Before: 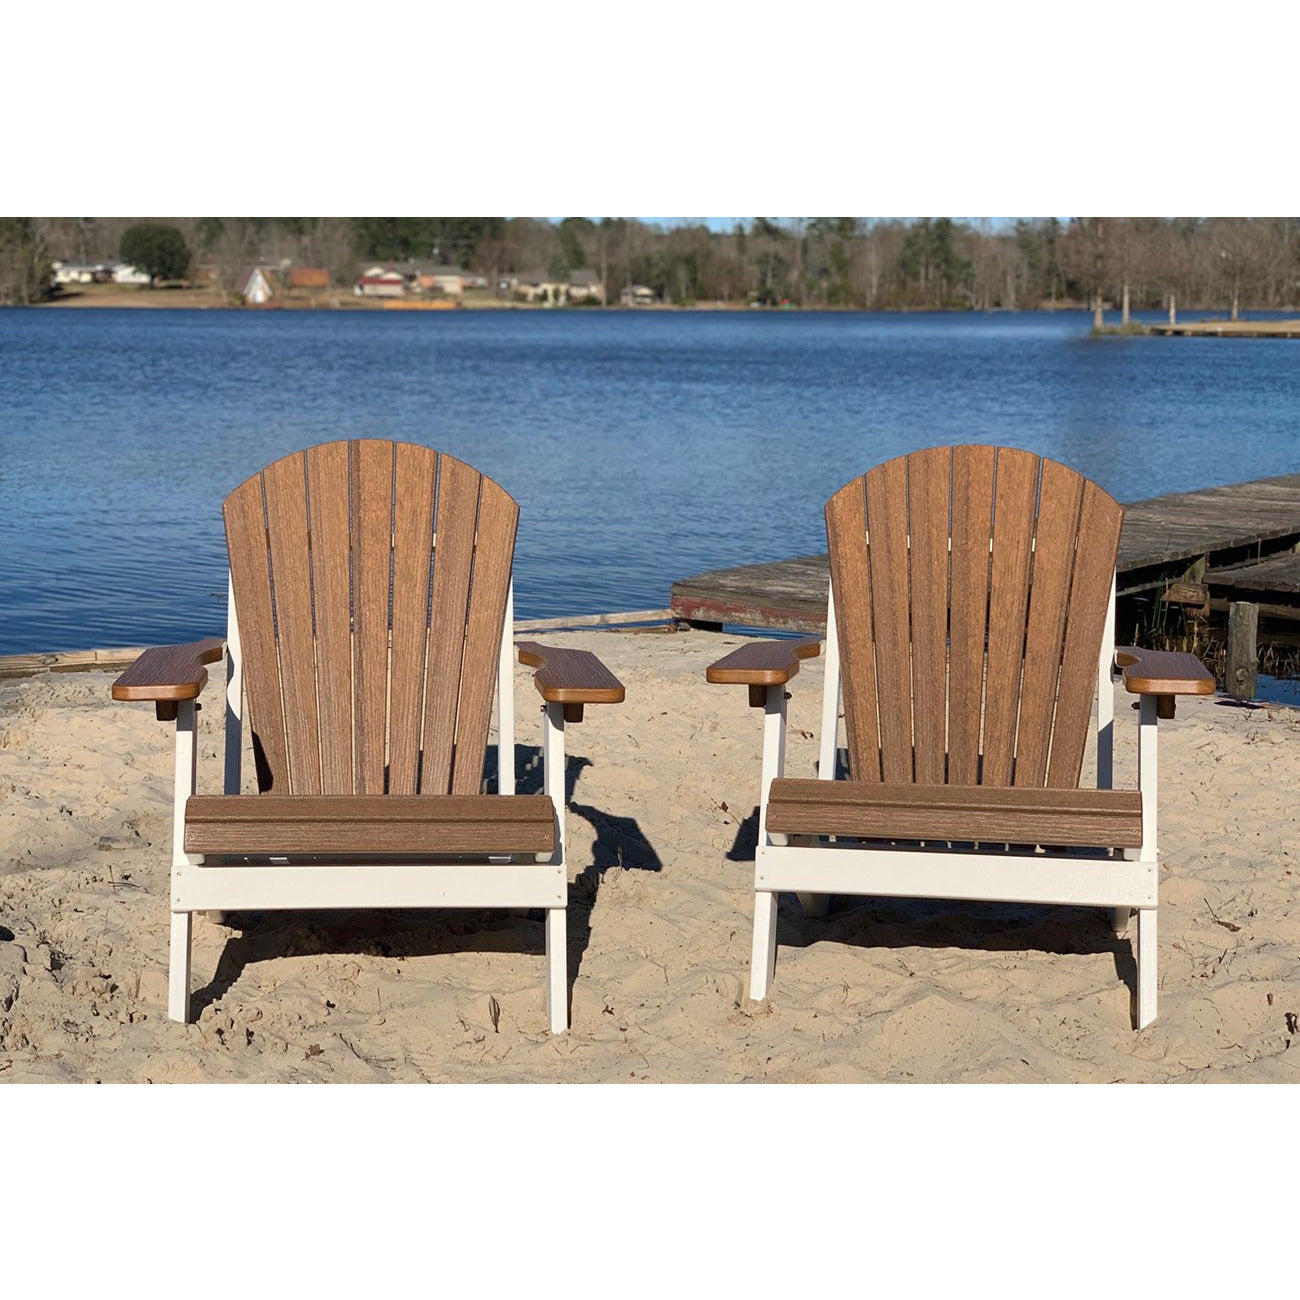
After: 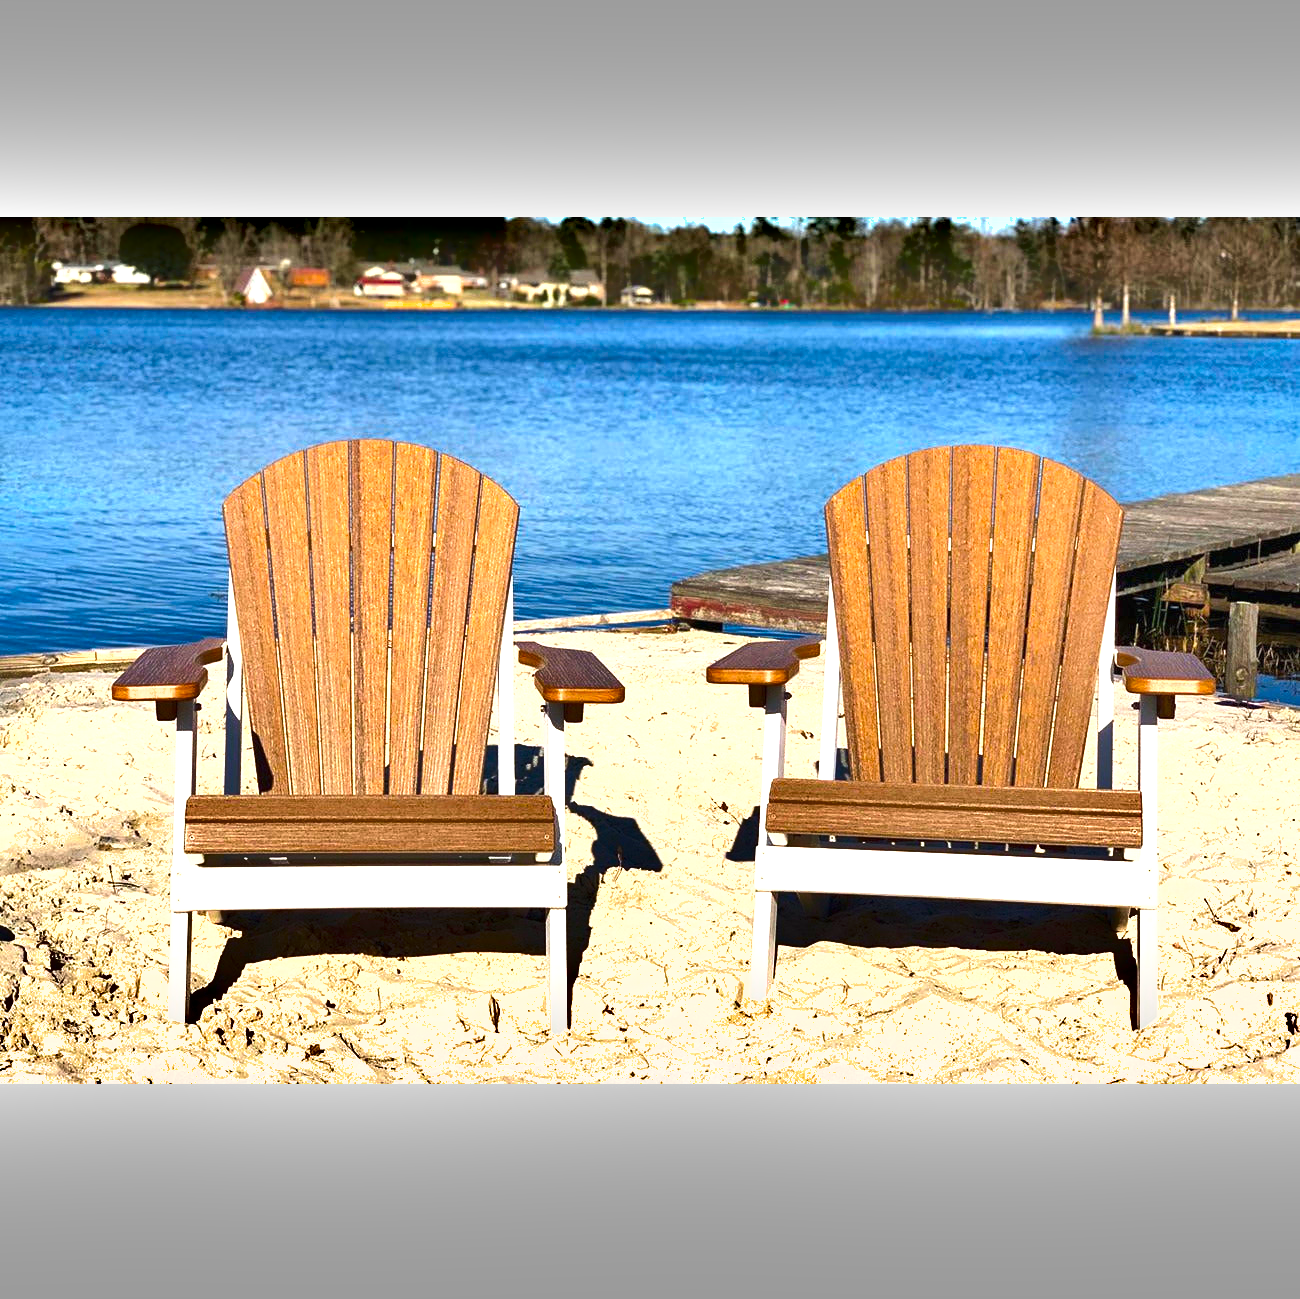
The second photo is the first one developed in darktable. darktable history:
shadows and highlights: soften with gaussian
exposure: black level correction 0, exposure 1.379 EV, compensate exposure bias true, compensate highlight preservation false
tone equalizer: on, module defaults
color balance rgb: perceptual saturation grading › global saturation 25%, global vibrance 20%
crop: bottom 0.071%
